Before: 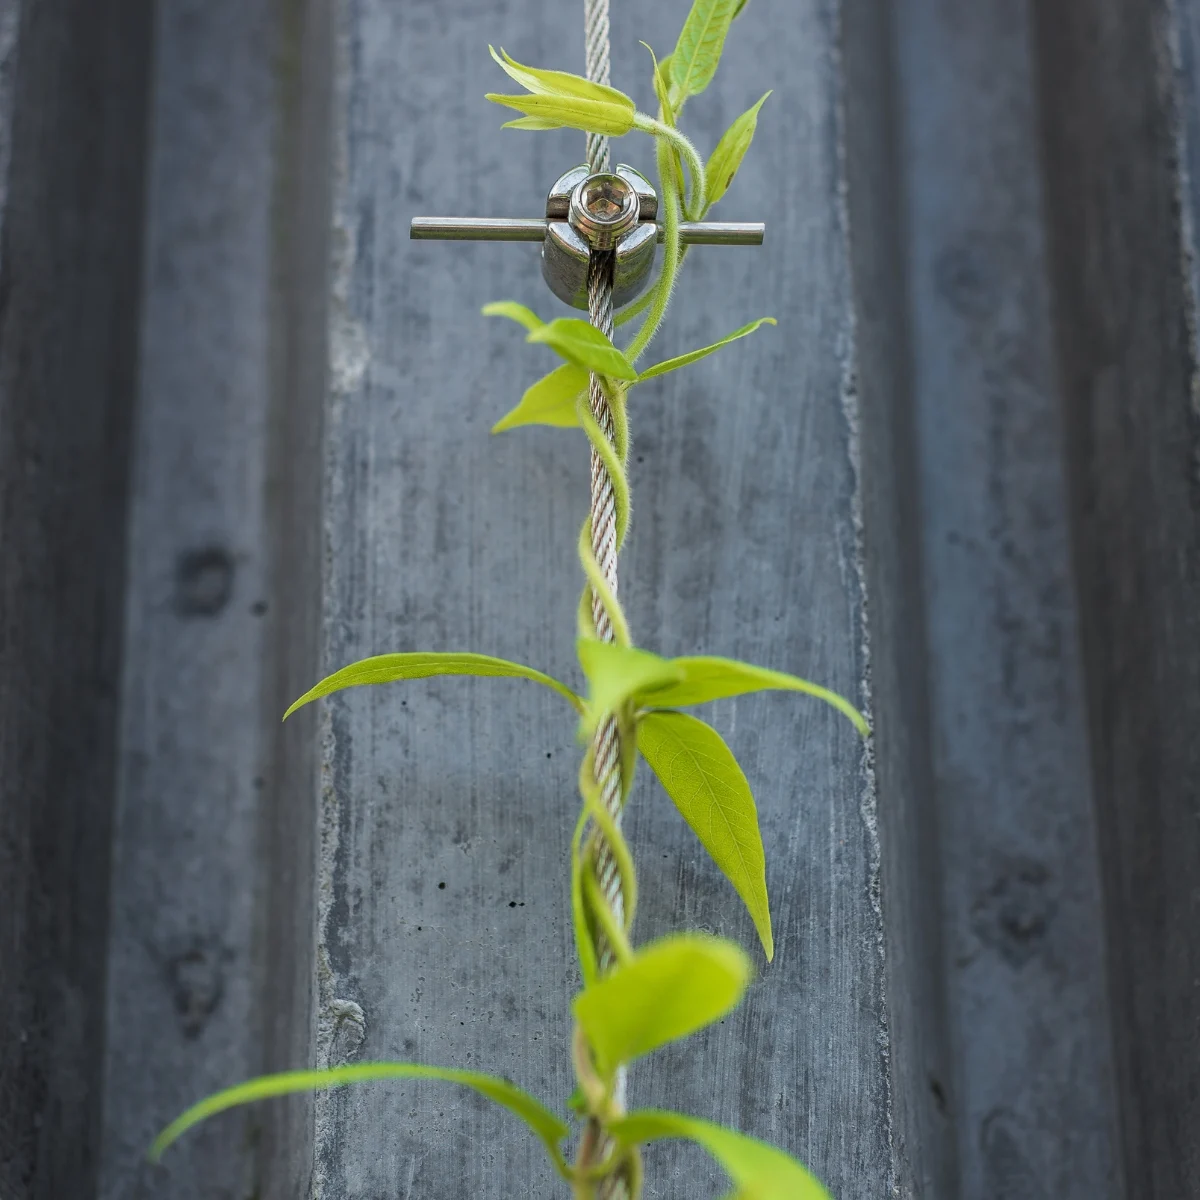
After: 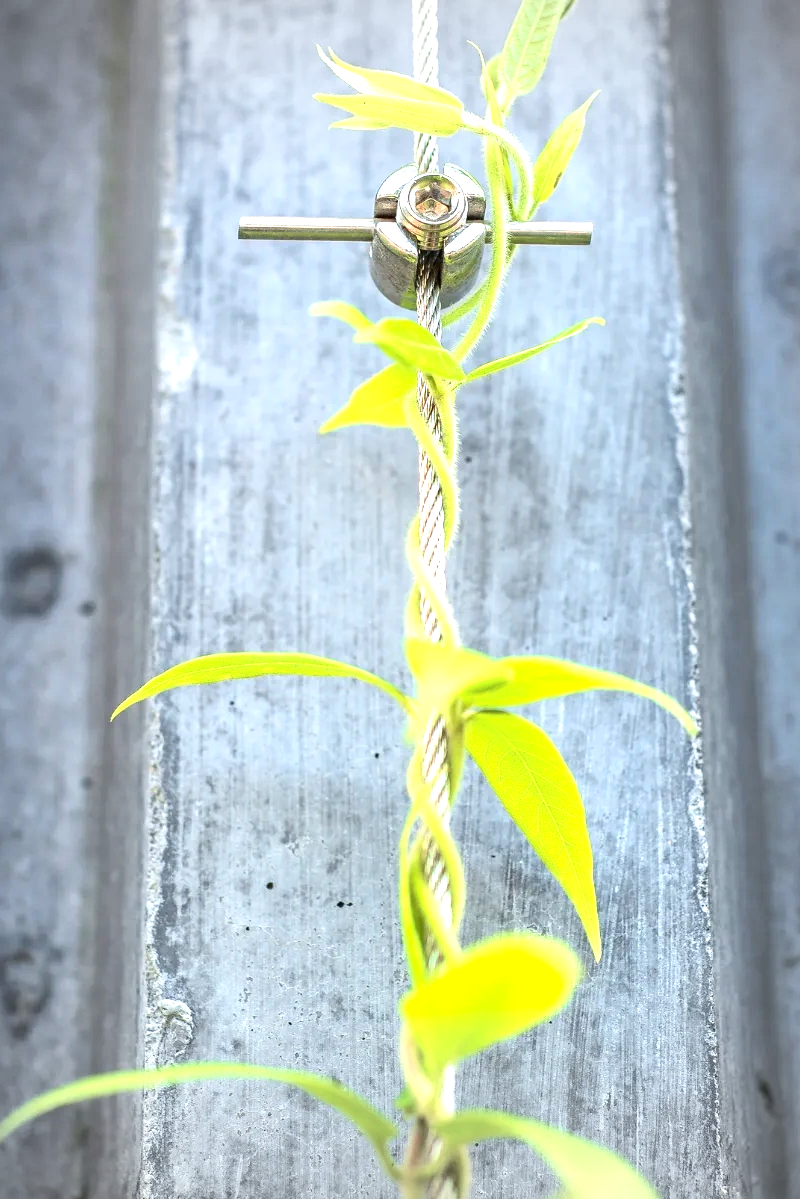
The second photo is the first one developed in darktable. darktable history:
vignetting: fall-off start 99.43%, brightness -0.21, width/height ratio 1.306
contrast brightness saturation: contrast 0.137
exposure: black level correction 0, exposure 1.681 EV, compensate highlight preservation false
crop and rotate: left 14.382%, right 18.946%
